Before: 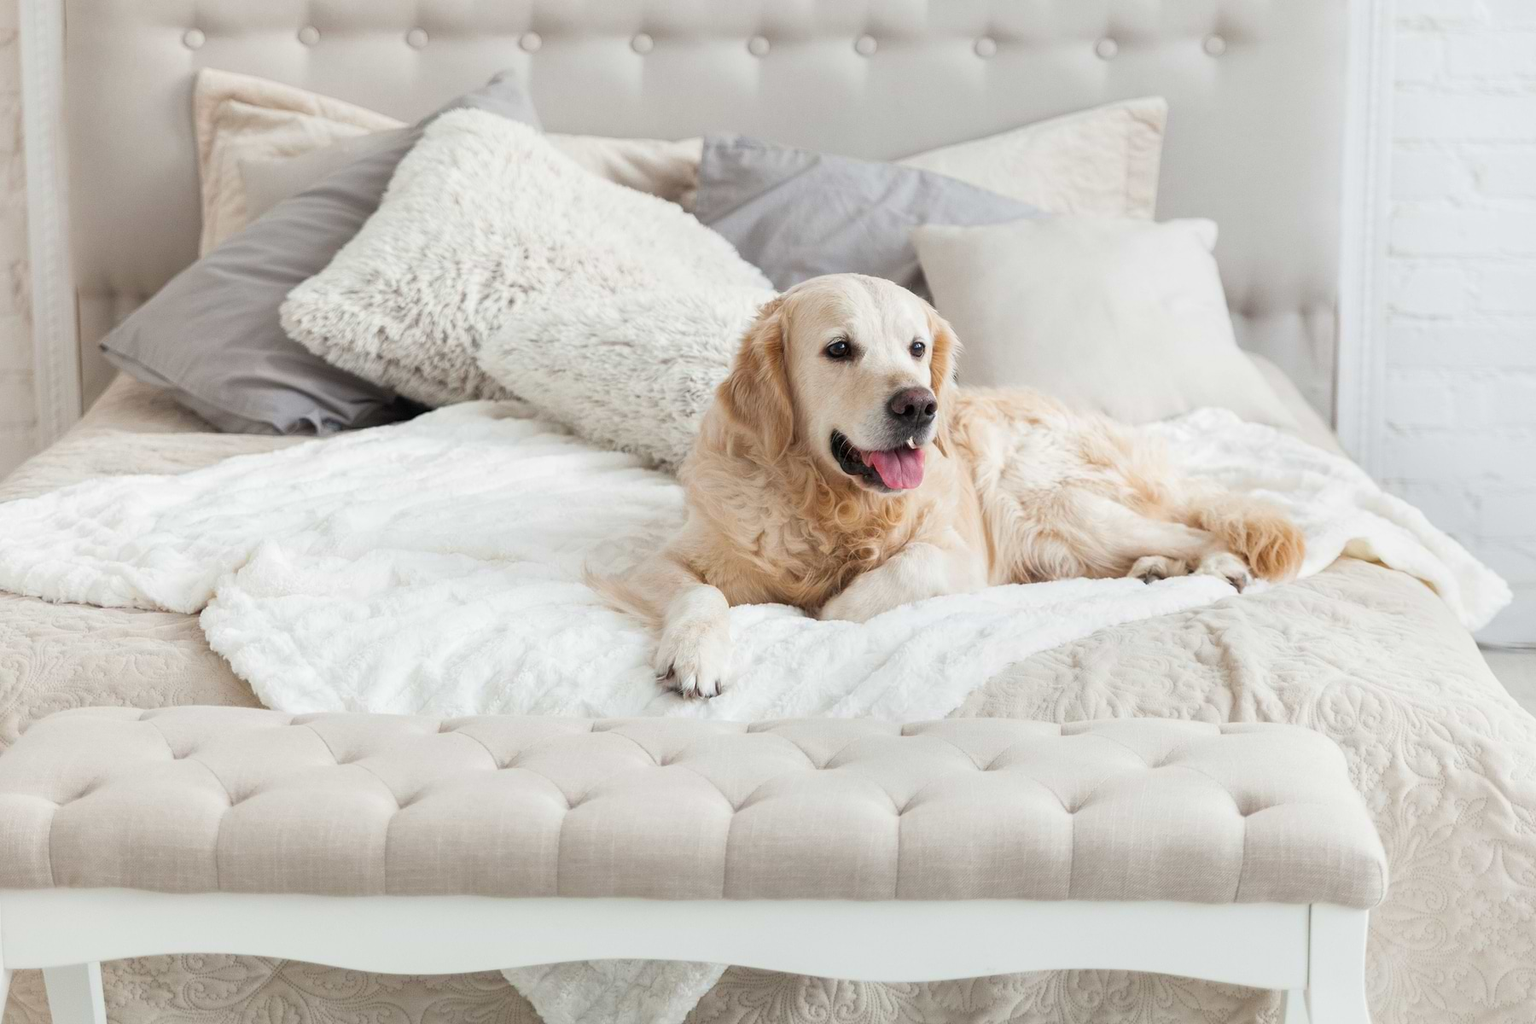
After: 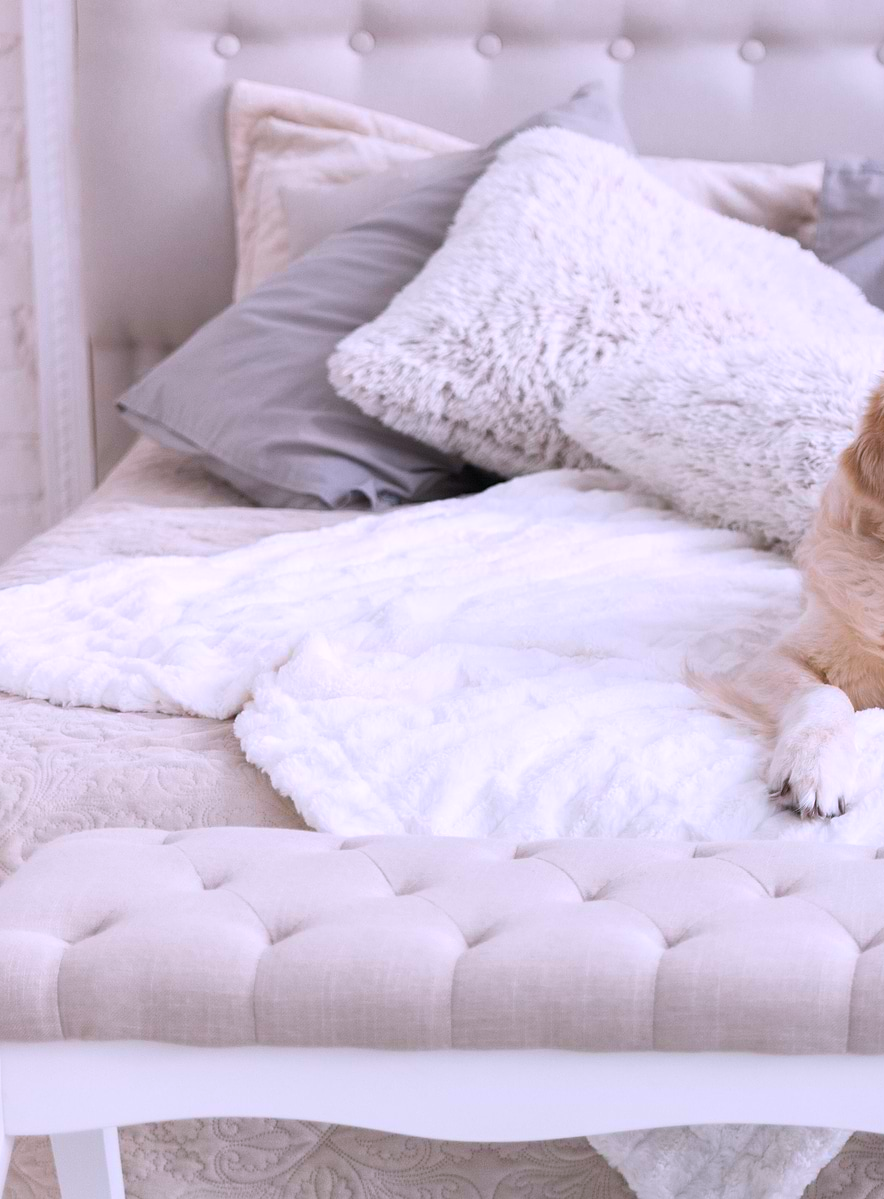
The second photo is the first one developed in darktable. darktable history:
white balance: red 1.042, blue 1.17
crop and rotate: left 0%, top 0%, right 50.845%
tone equalizer: on, module defaults
